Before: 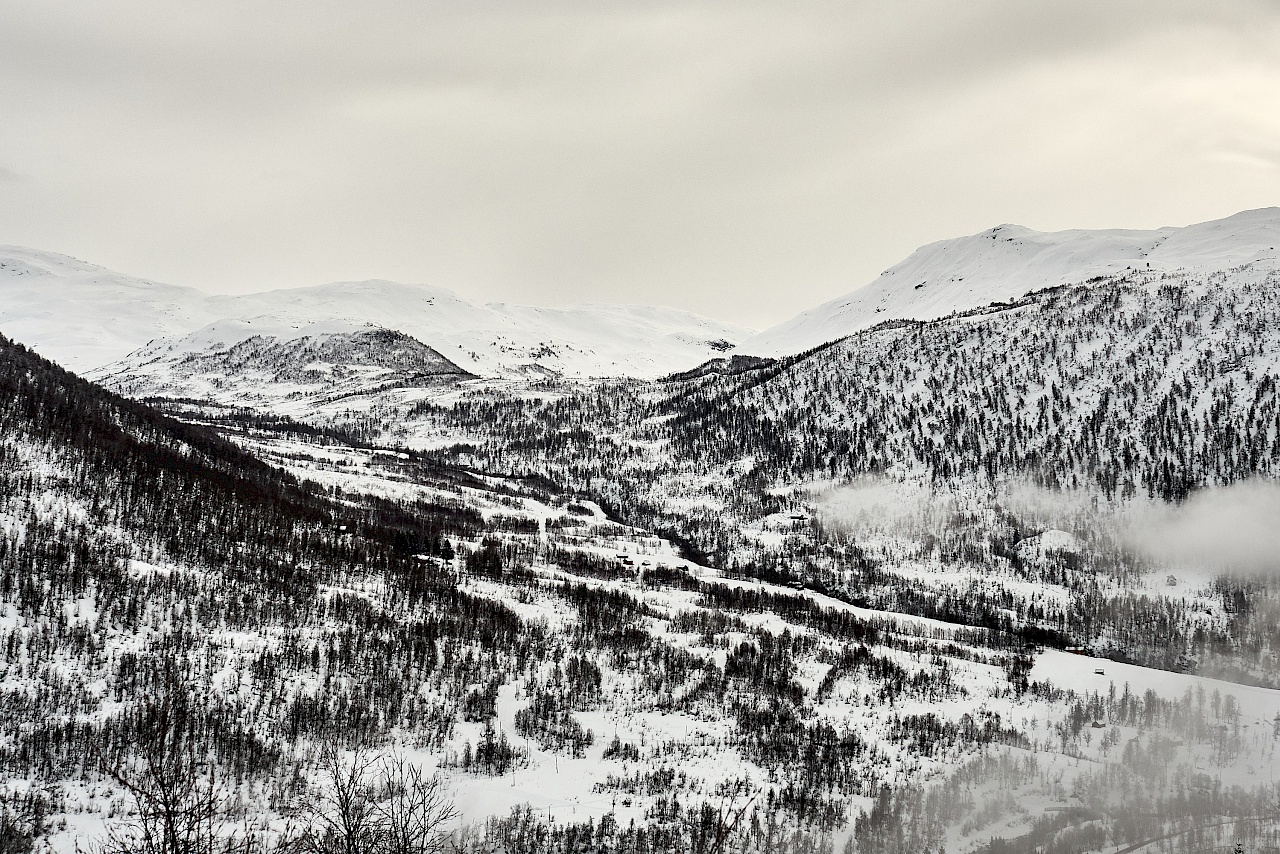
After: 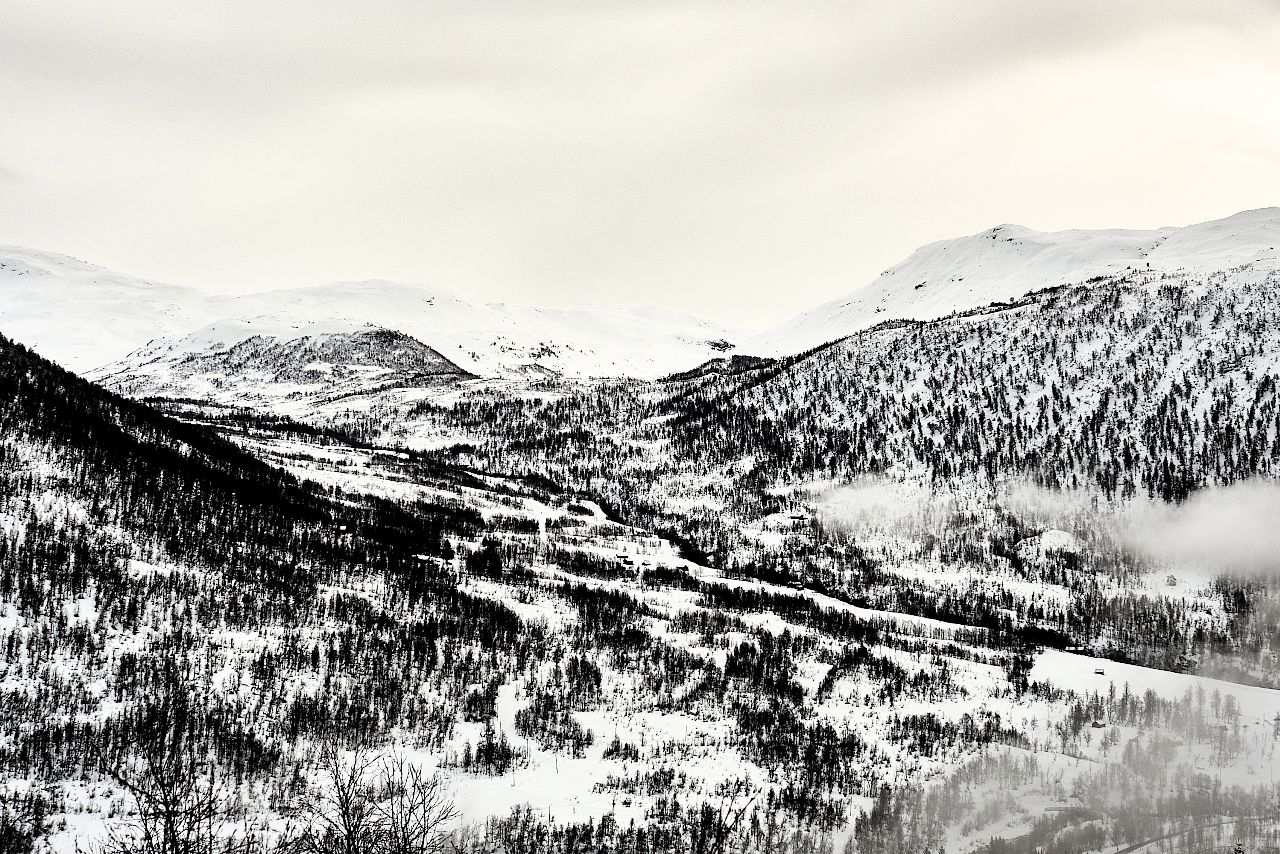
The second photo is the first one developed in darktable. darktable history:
filmic rgb: black relative exposure -5.58 EV, white relative exposure 2.5 EV, target black luminance 0%, hardness 4.53, latitude 66.99%, contrast 1.449, shadows ↔ highlights balance -4.02%
